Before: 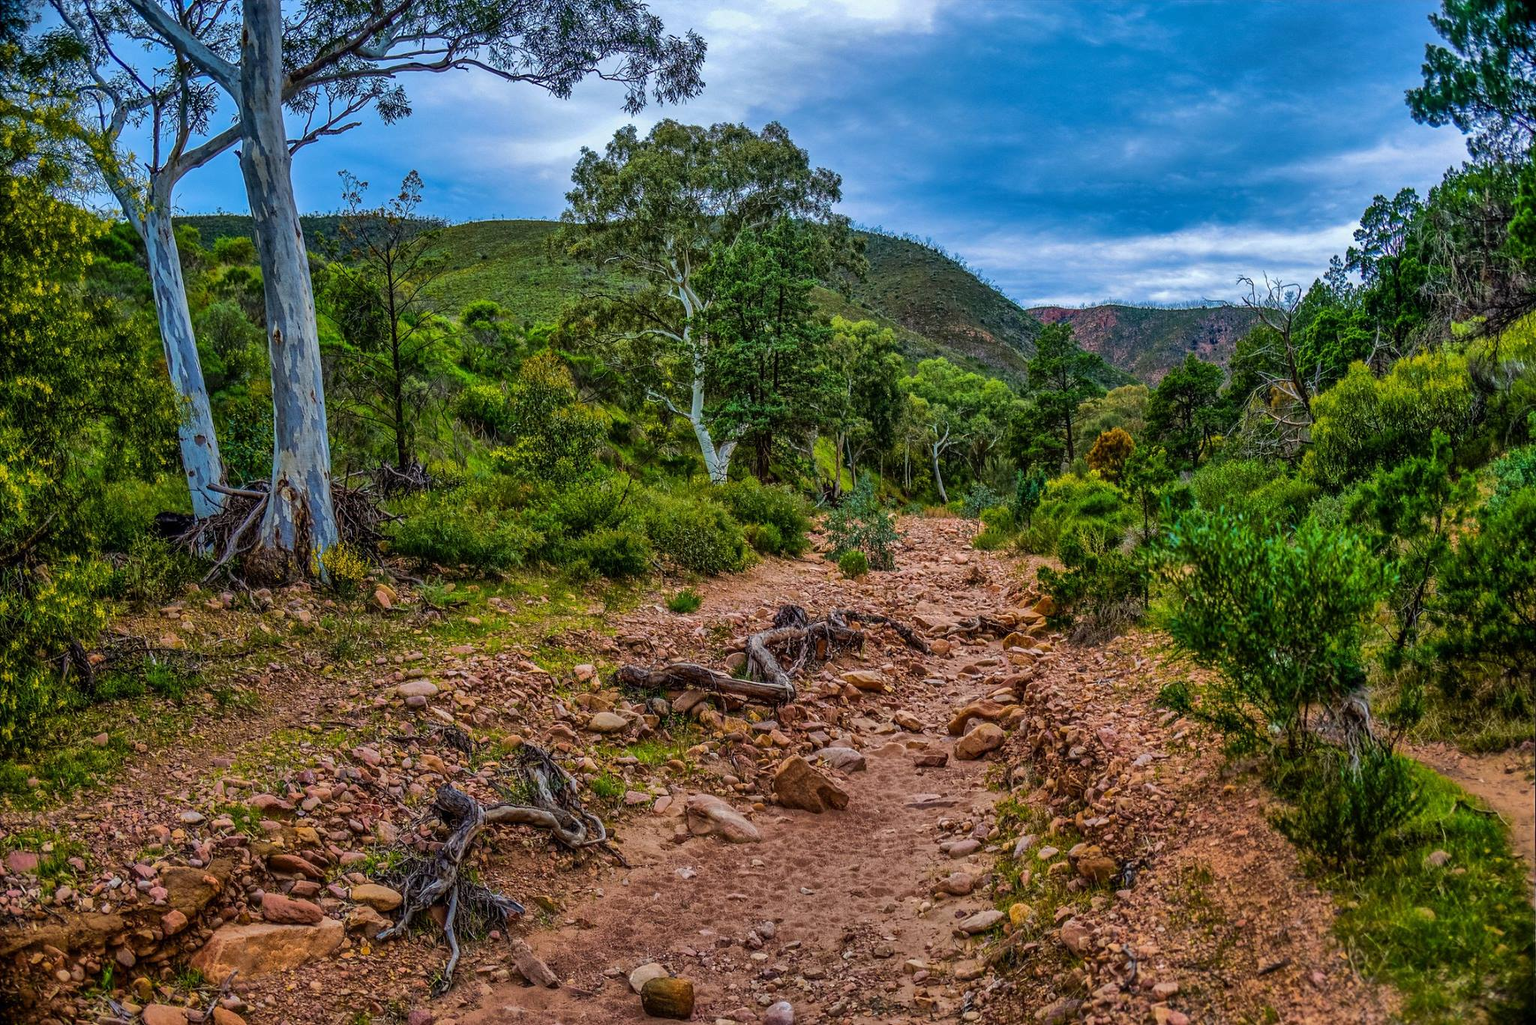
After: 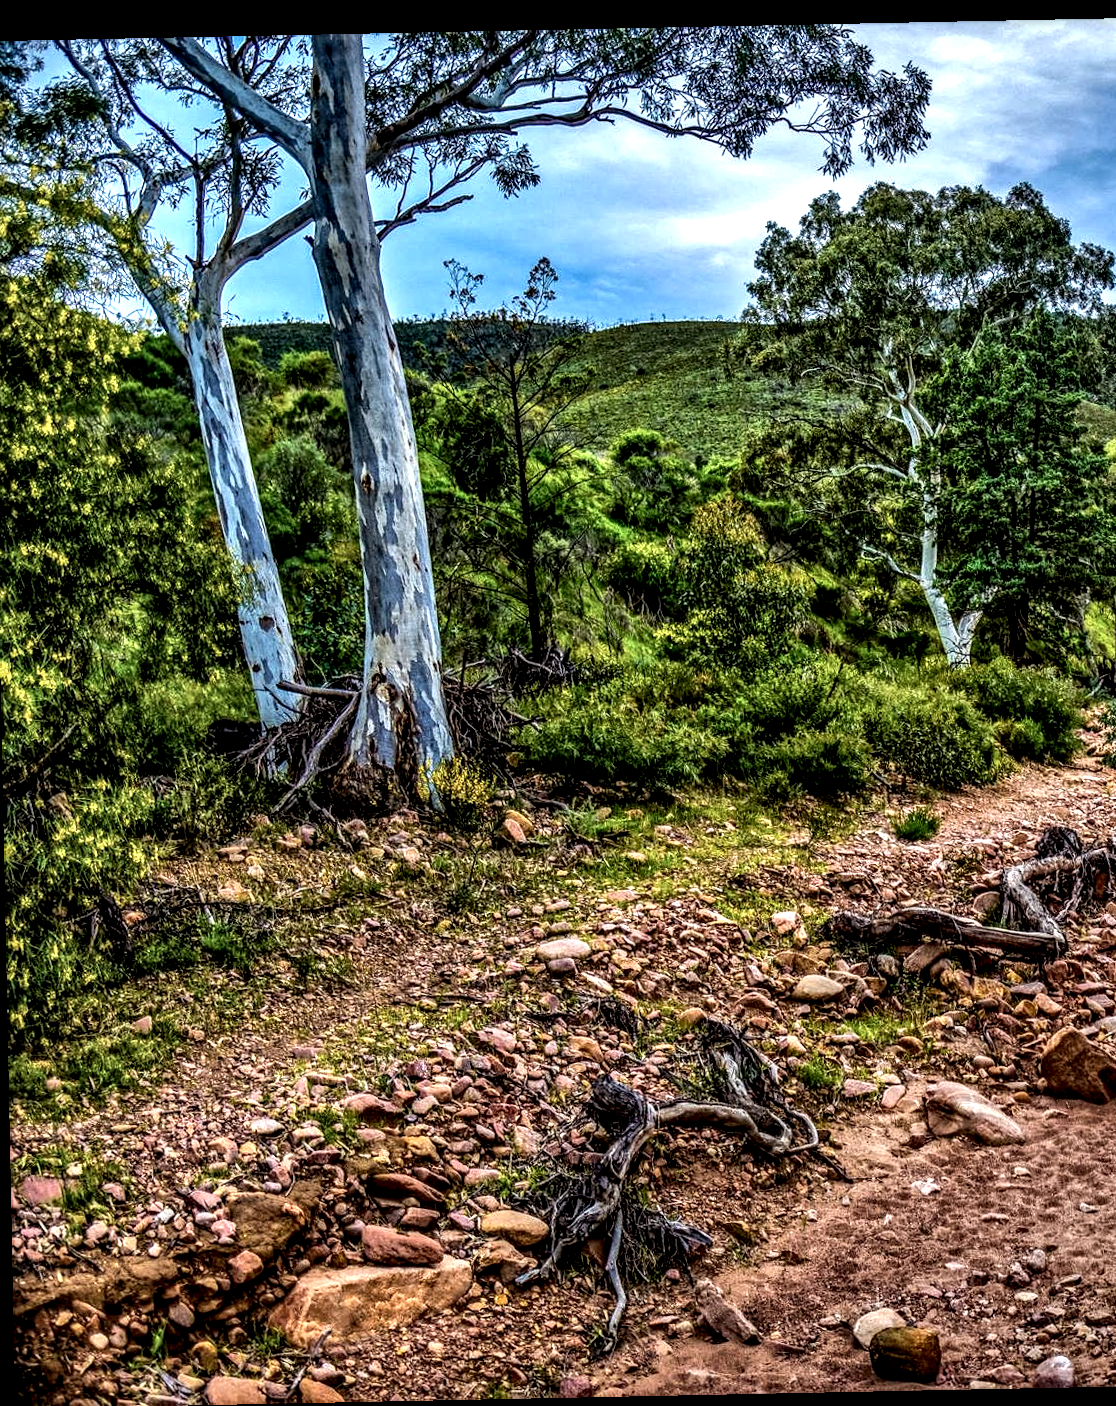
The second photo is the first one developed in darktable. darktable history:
rotate and perspective: rotation -1.17°, automatic cropping off
local contrast: shadows 185%, detail 225%
crop: left 0.587%, right 45.588%, bottom 0.086%
